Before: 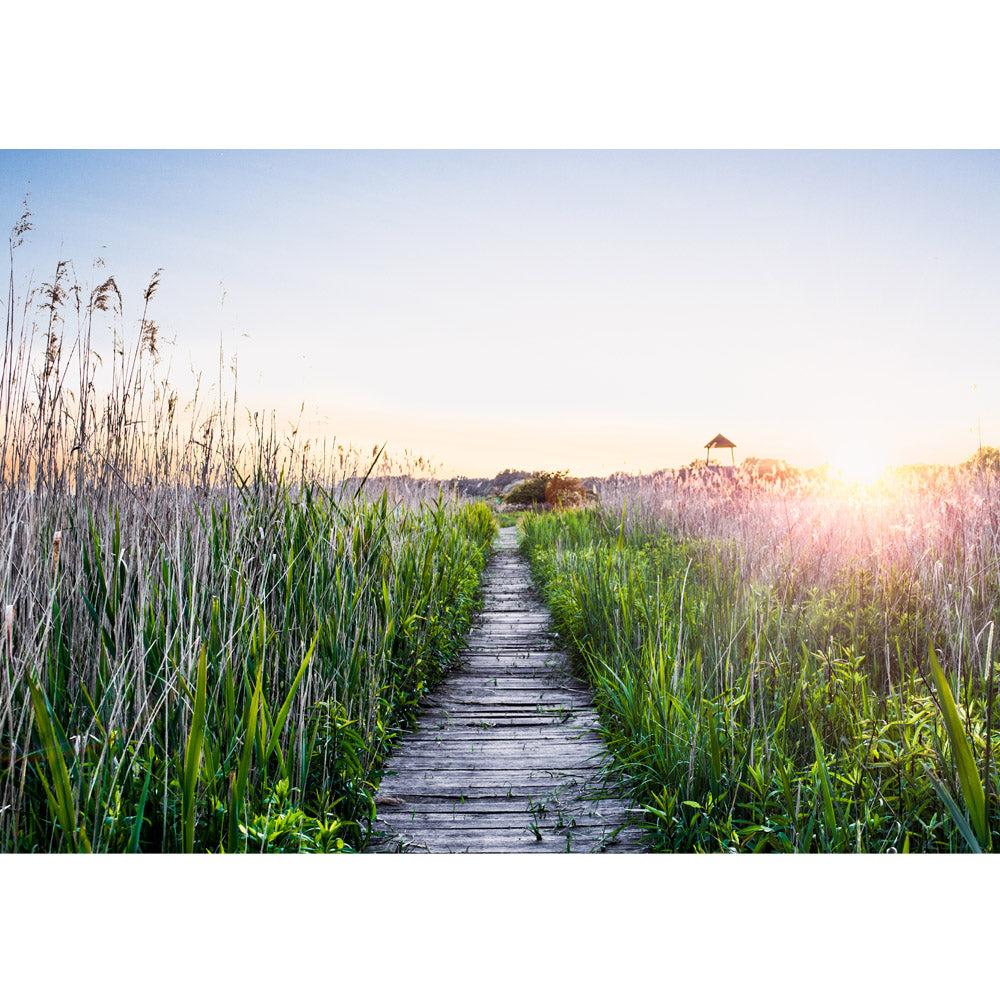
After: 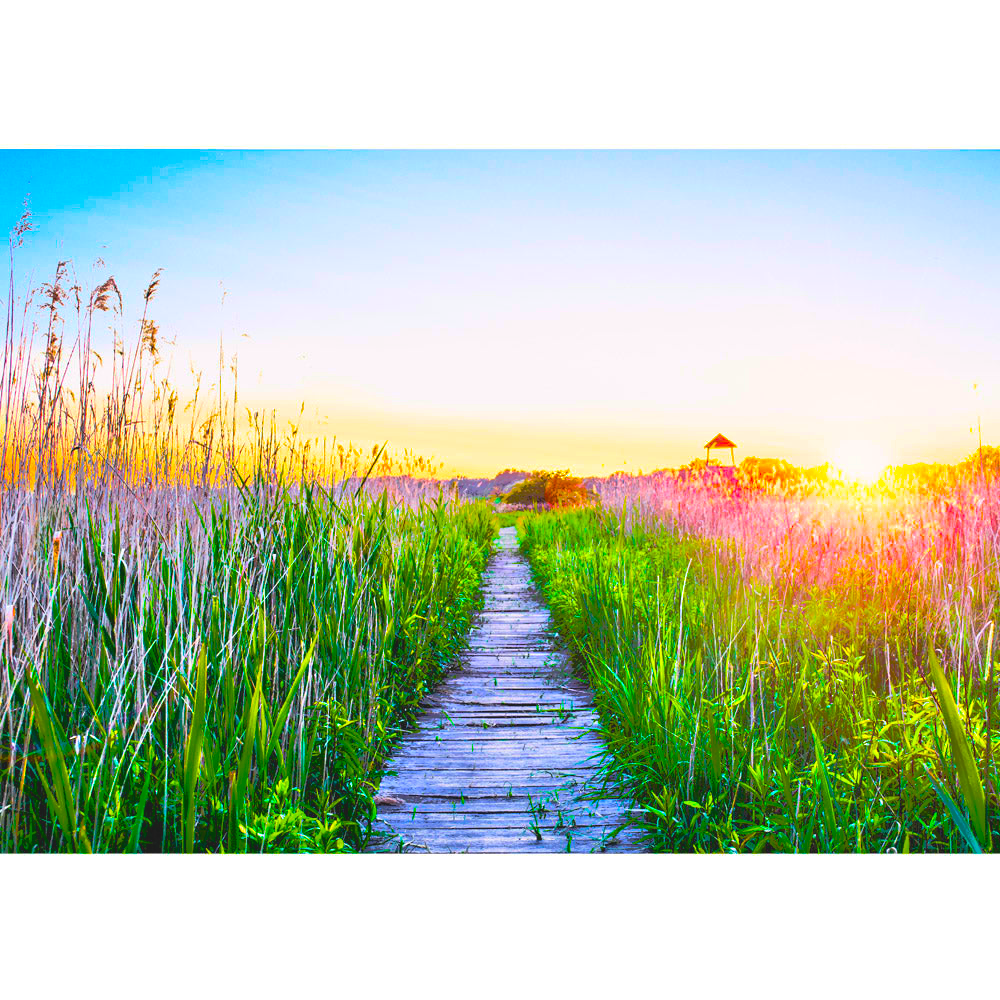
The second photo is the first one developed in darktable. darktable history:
exposure: exposure 0.944 EV, compensate highlight preservation false
color balance rgb: linear chroma grading › highlights 99.464%, linear chroma grading › global chroma 23.786%, perceptual saturation grading › global saturation 31.275%
contrast brightness saturation: contrast -0.203, saturation 0.188
tone equalizer: -7 EV -0.612 EV, -6 EV 1.03 EV, -5 EV -0.457 EV, -4 EV 0.467 EV, -3 EV 0.413 EV, -2 EV 0.134 EV, -1 EV -0.142 EV, +0 EV -0.382 EV
